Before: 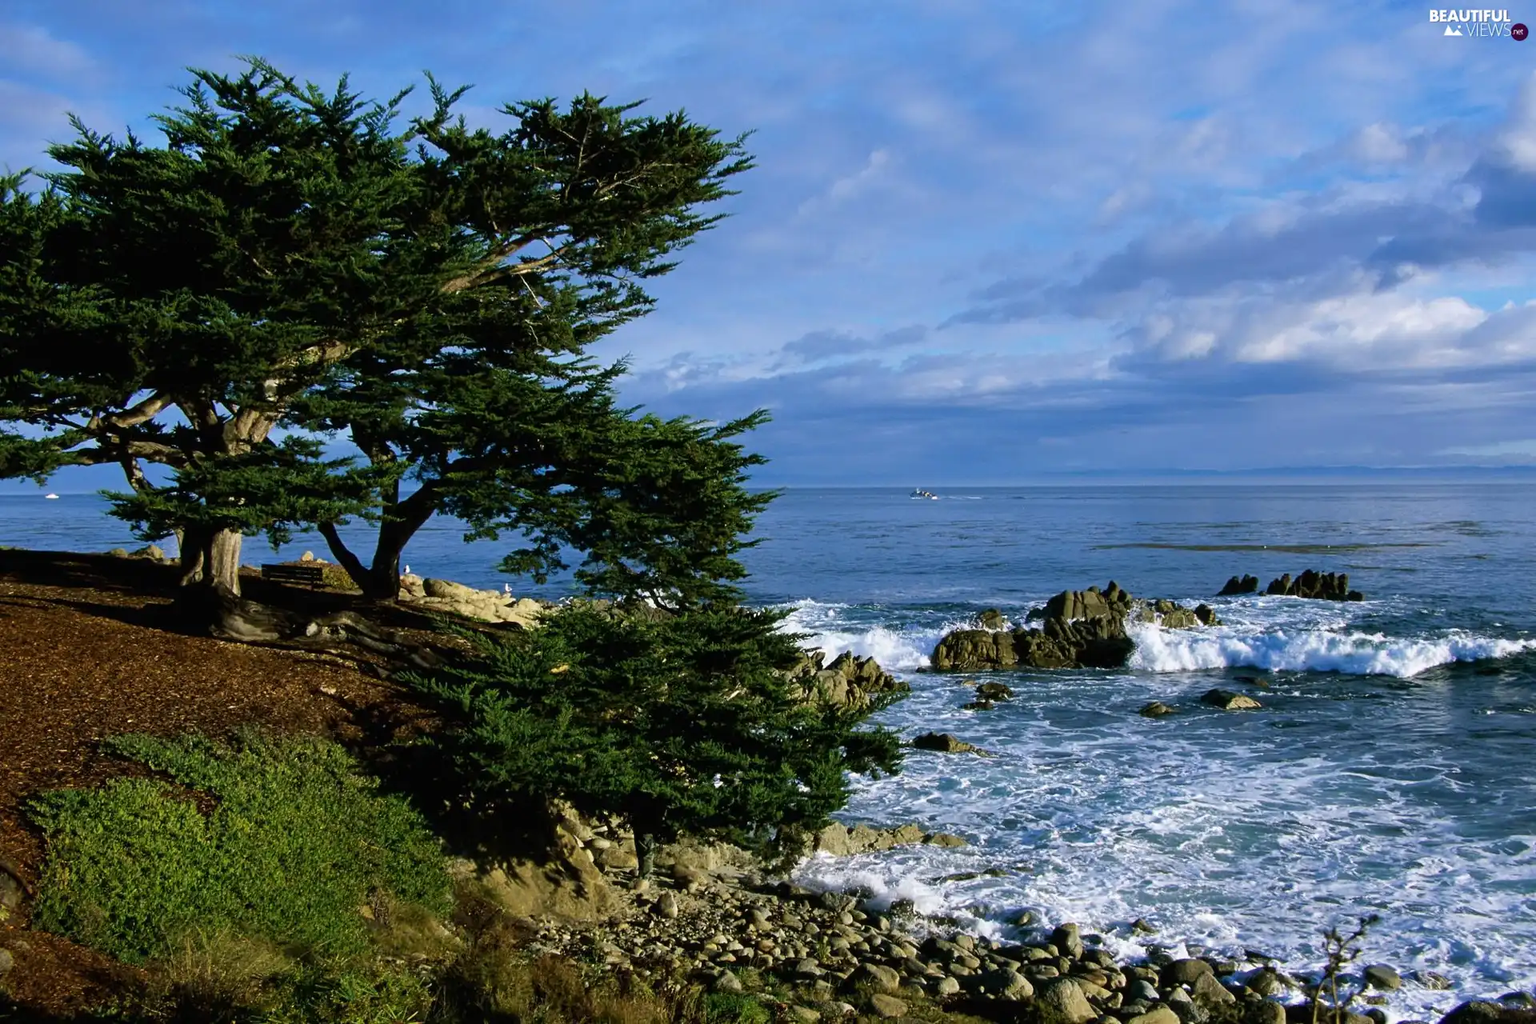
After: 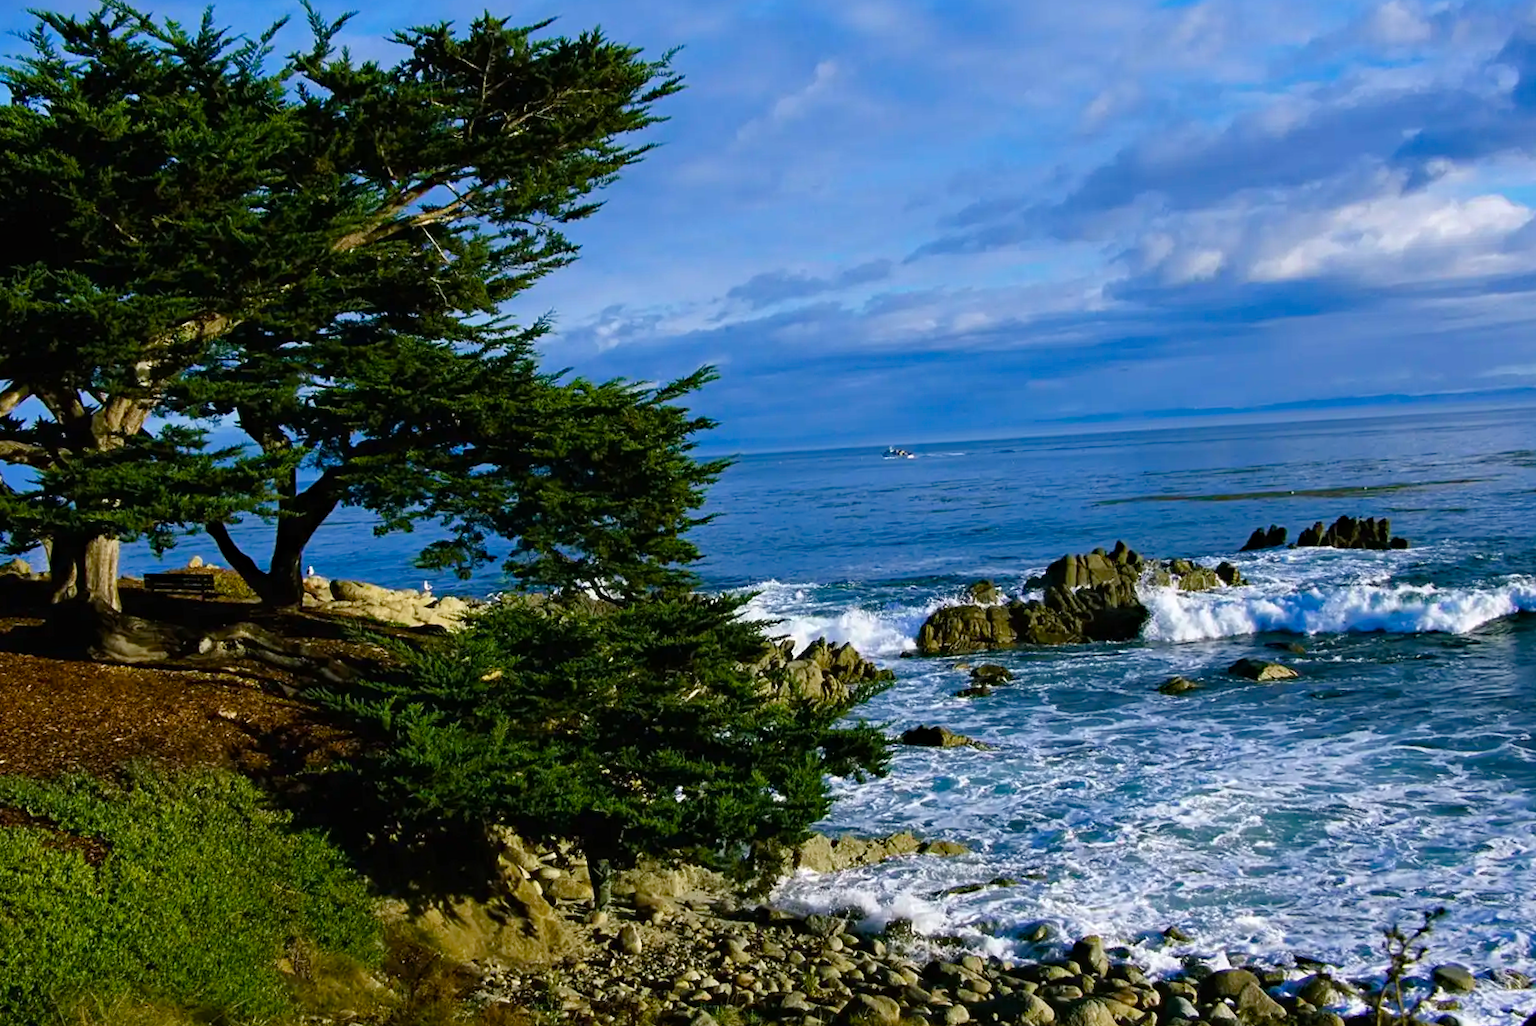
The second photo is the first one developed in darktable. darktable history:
color balance rgb: perceptual saturation grading › global saturation 15.561%, perceptual saturation grading › highlights -19.526%, perceptual saturation grading › shadows 19.764%, global vibrance 20%
crop and rotate: angle 3.07°, left 5.94%, top 5.716%
haze removal: compatibility mode true, adaptive false
